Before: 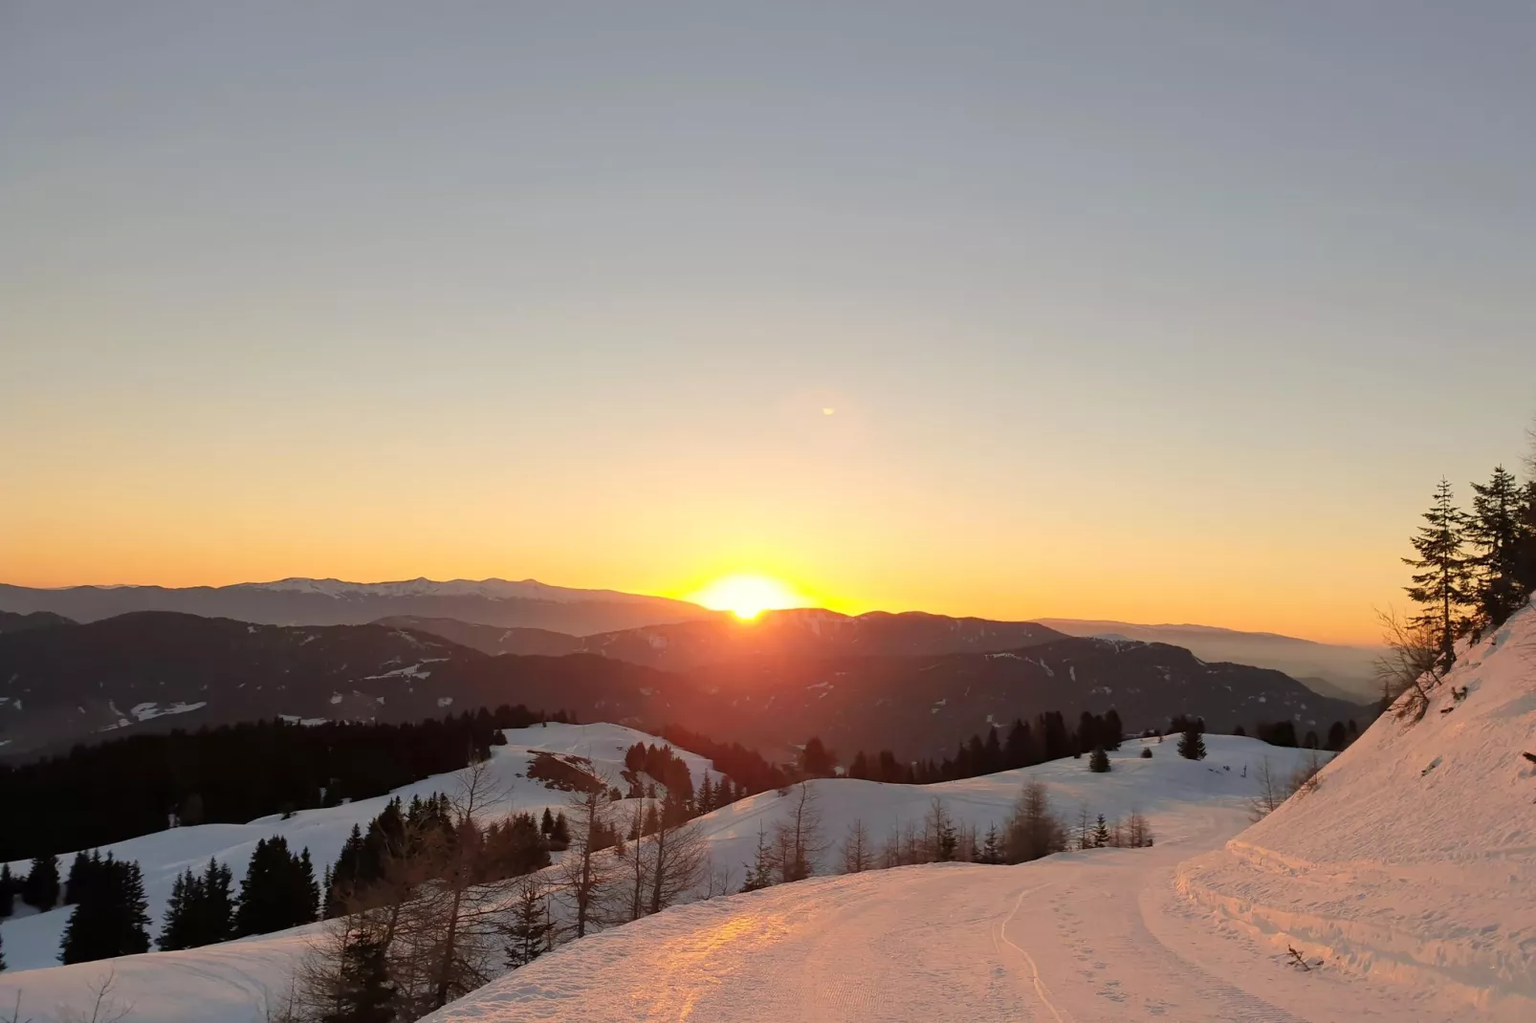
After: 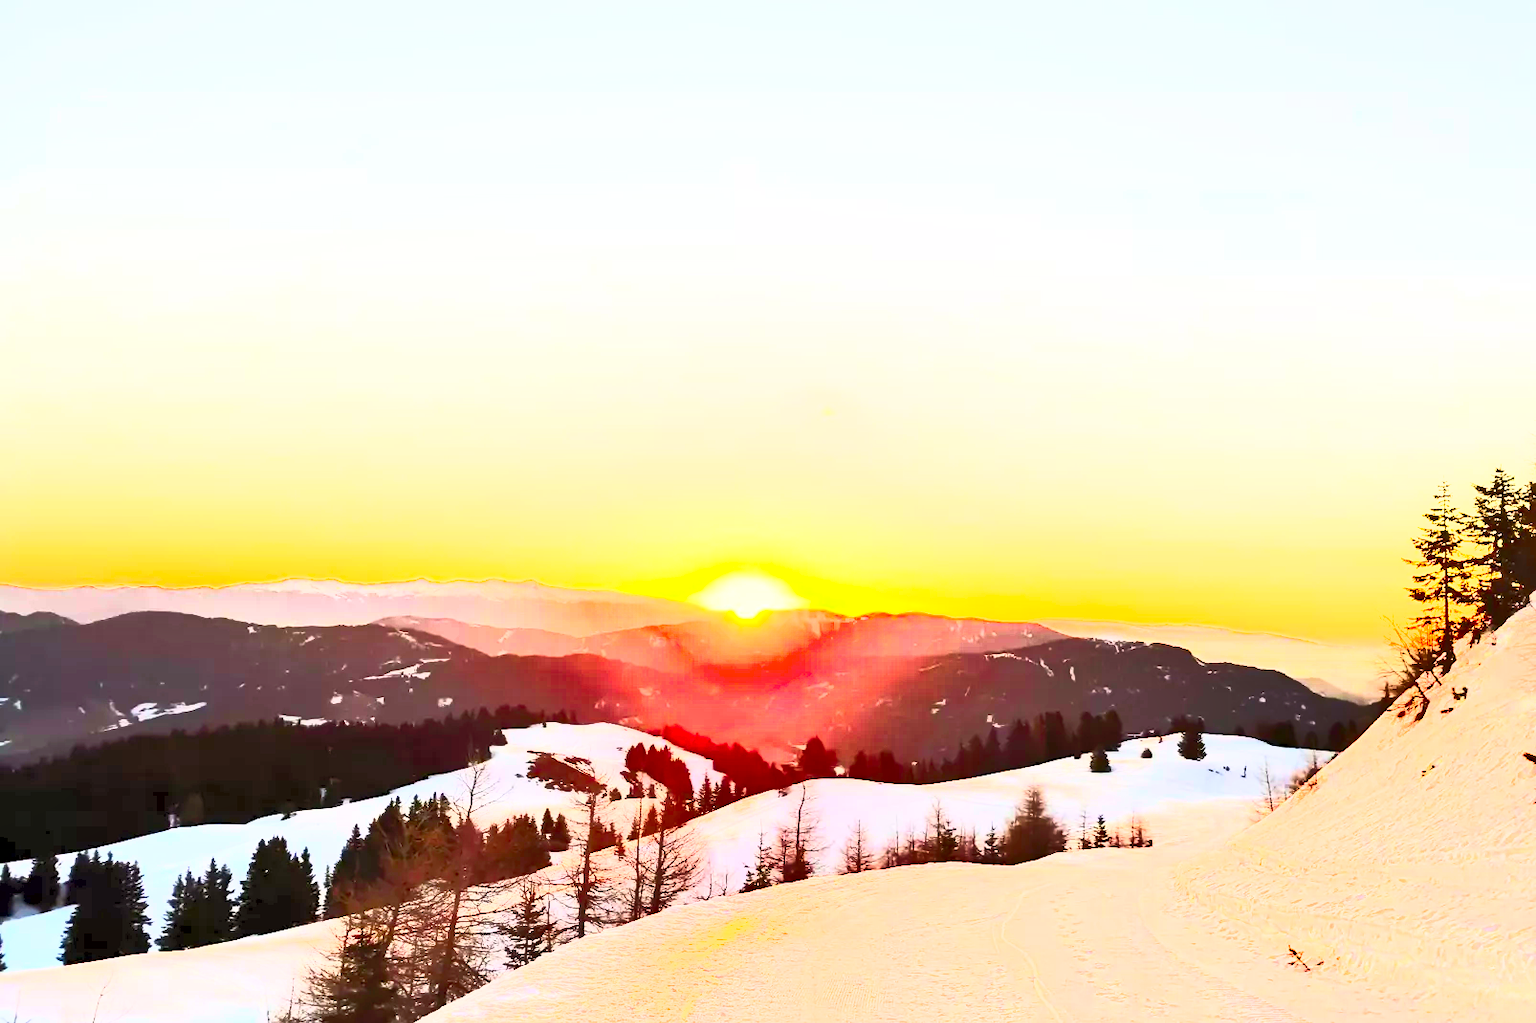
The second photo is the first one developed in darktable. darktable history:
shadows and highlights: low approximation 0.01, soften with gaussian
exposure: black level correction 0.001, exposure 1.3 EV, compensate highlight preservation false
contrast brightness saturation: contrast 1, brightness 1, saturation 1
